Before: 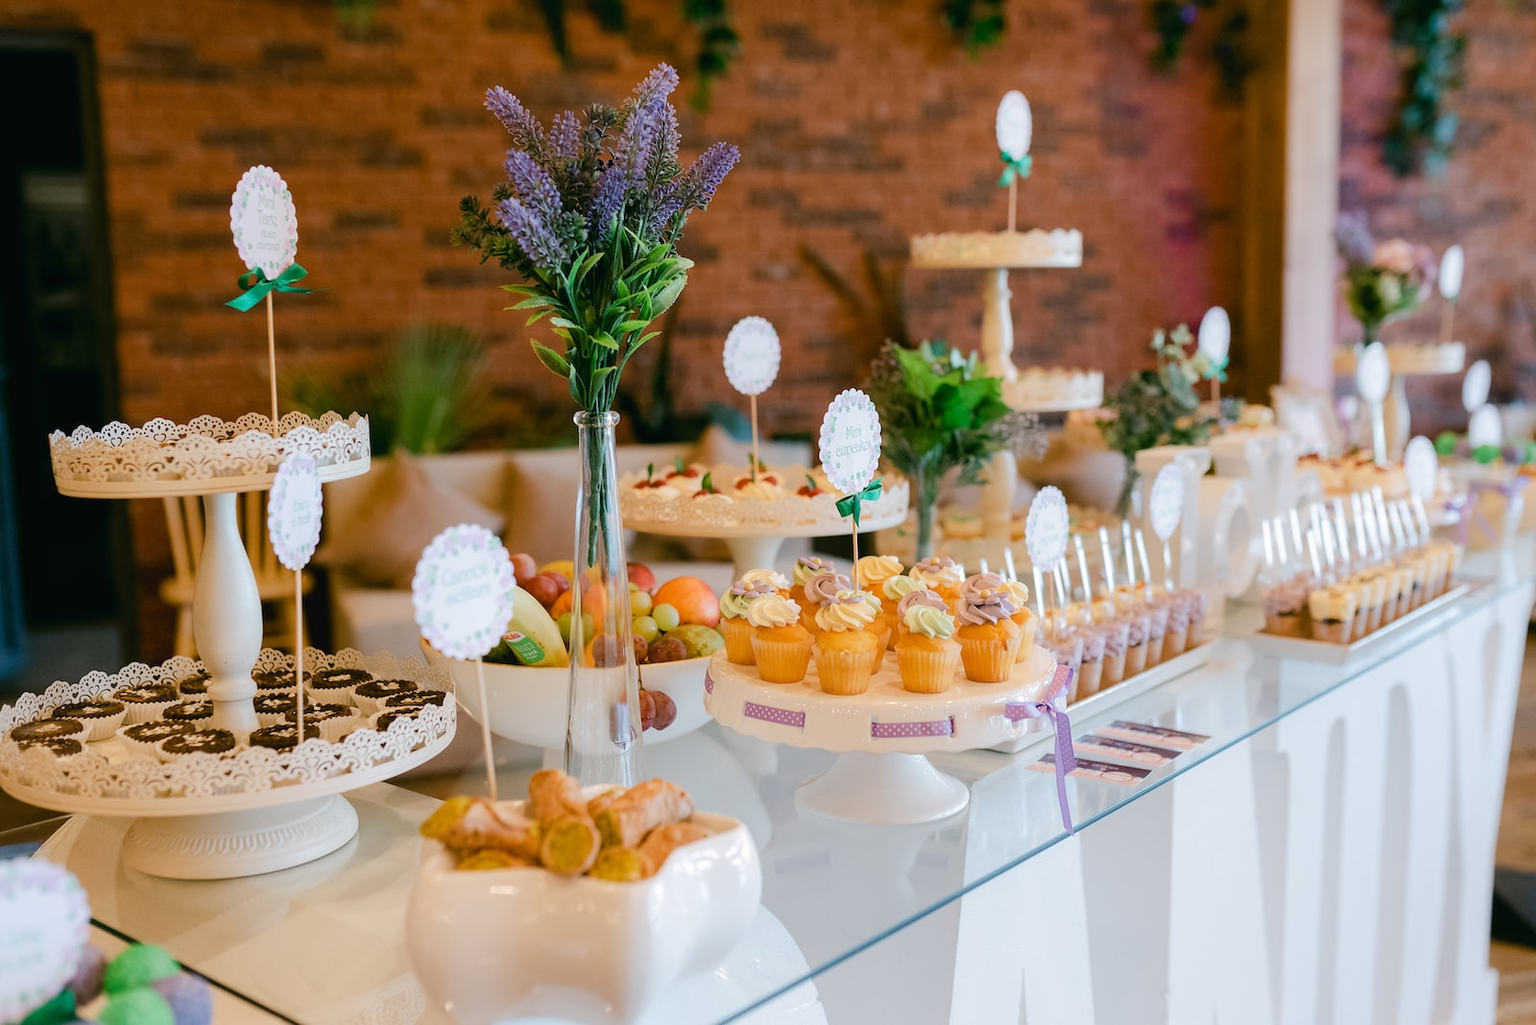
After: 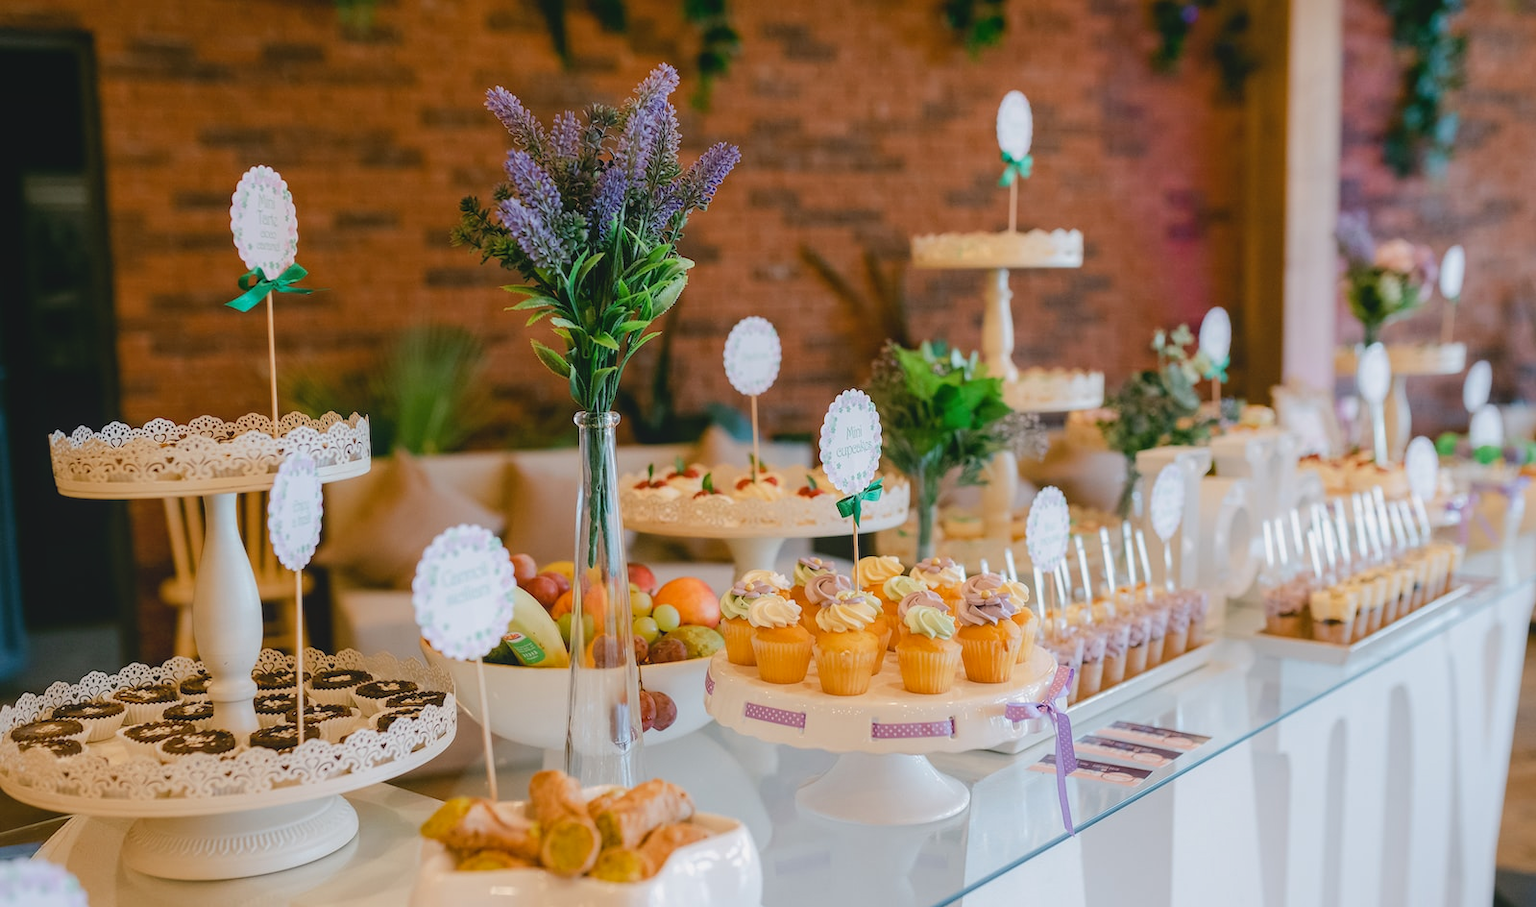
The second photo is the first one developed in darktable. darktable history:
crop and rotate: top 0%, bottom 11.49%
contrast brightness saturation: contrast -0.11
local contrast: detail 110%
